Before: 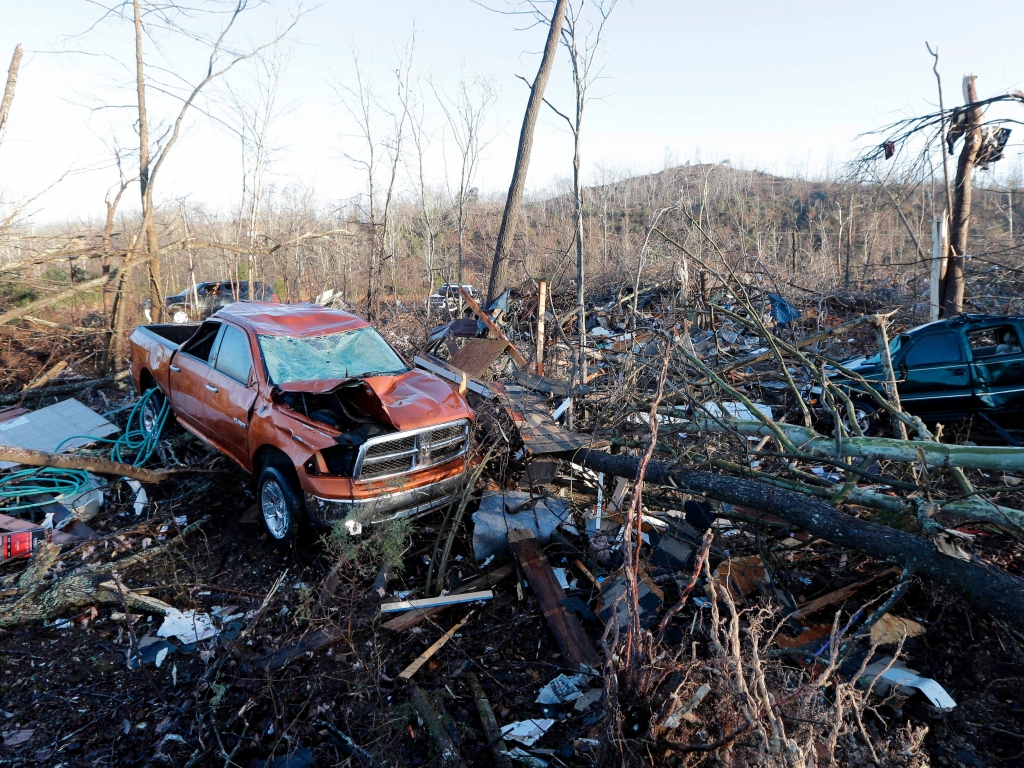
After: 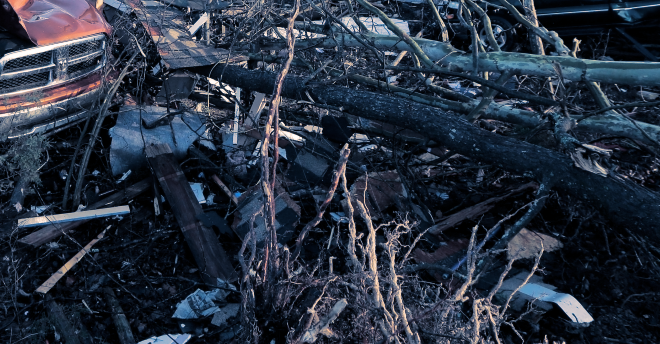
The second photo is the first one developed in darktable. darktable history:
crop and rotate: left 35.509%, top 50.238%, bottom 4.934%
split-toning: shadows › hue 226.8°, shadows › saturation 0.56, highlights › hue 28.8°, balance -40, compress 0%
